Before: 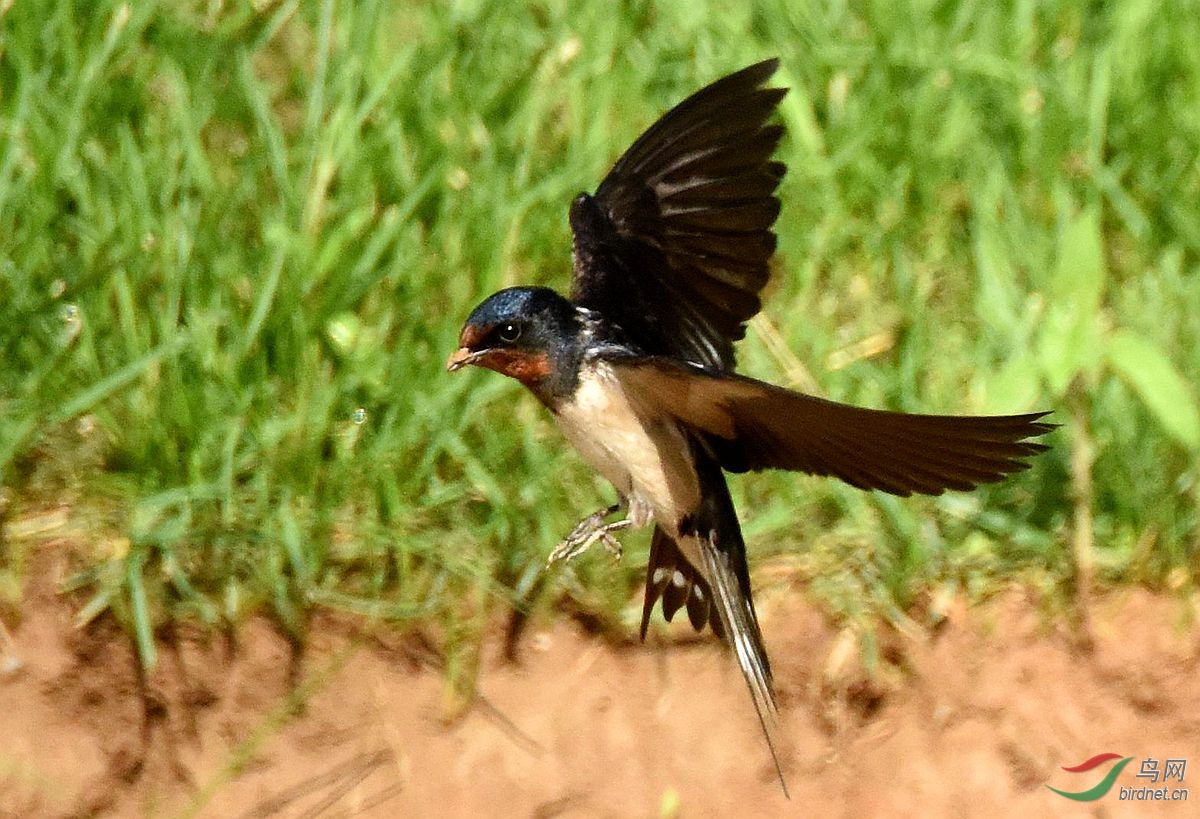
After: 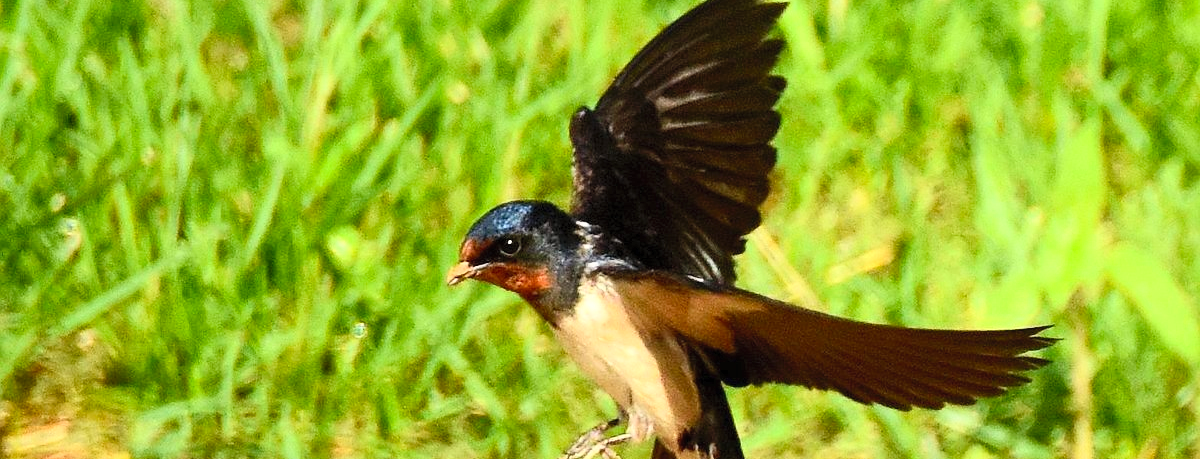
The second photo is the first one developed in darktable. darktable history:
contrast brightness saturation: contrast 0.24, brightness 0.26, saturation 0.39
crop and rotate: top 10.605%, bottom 33.274%
